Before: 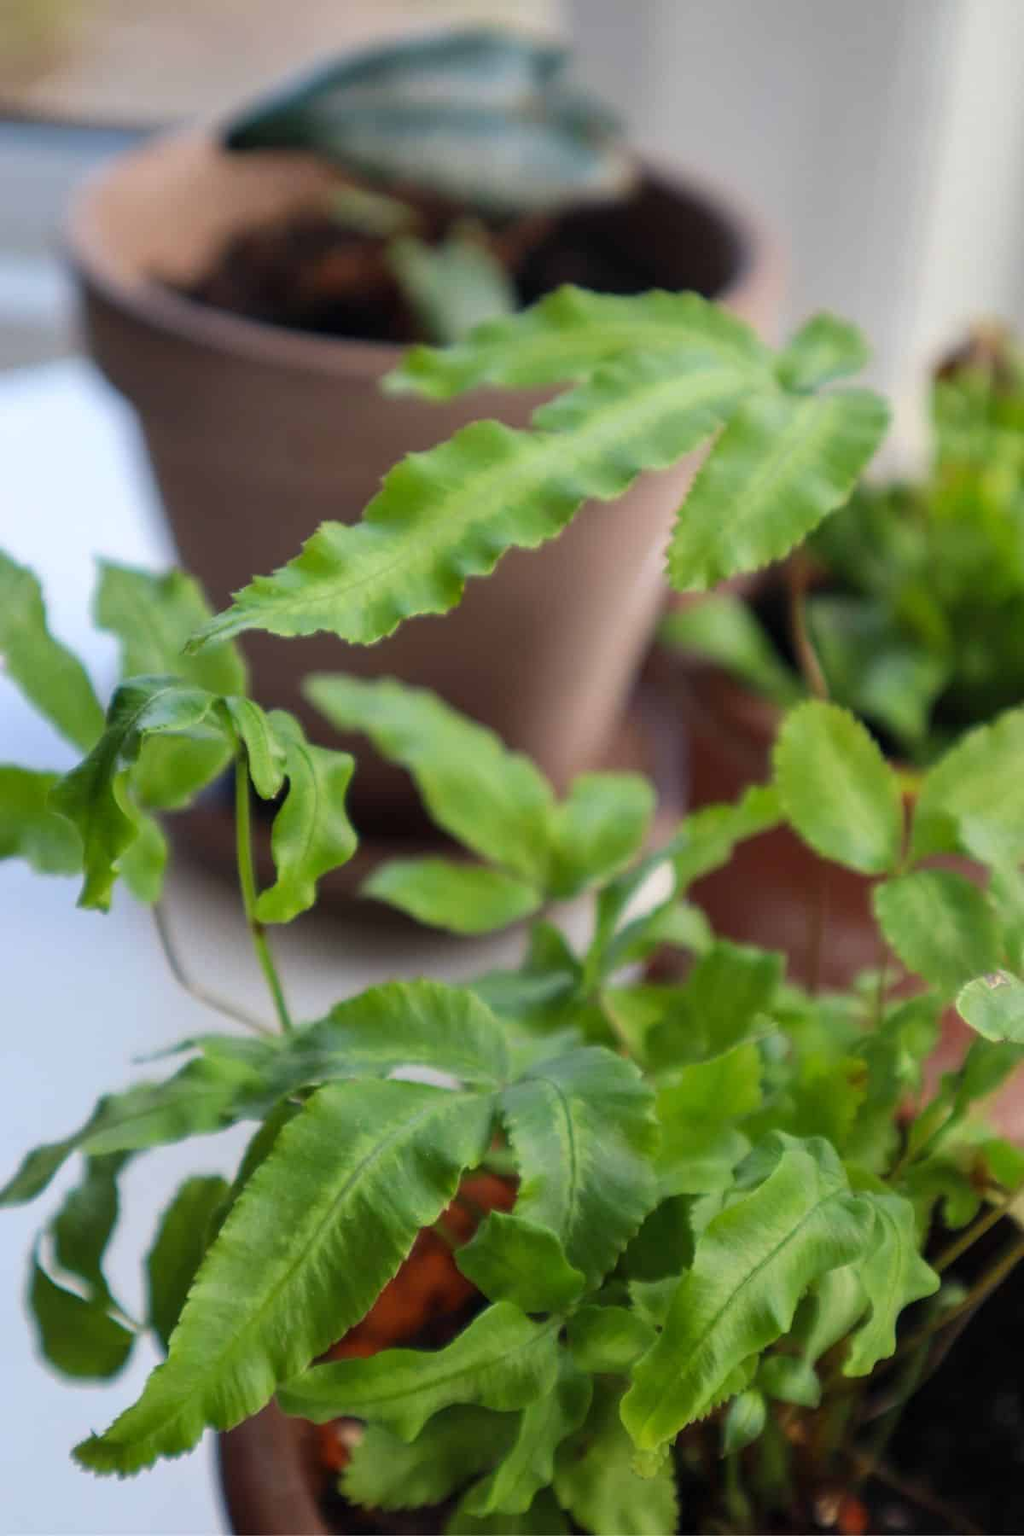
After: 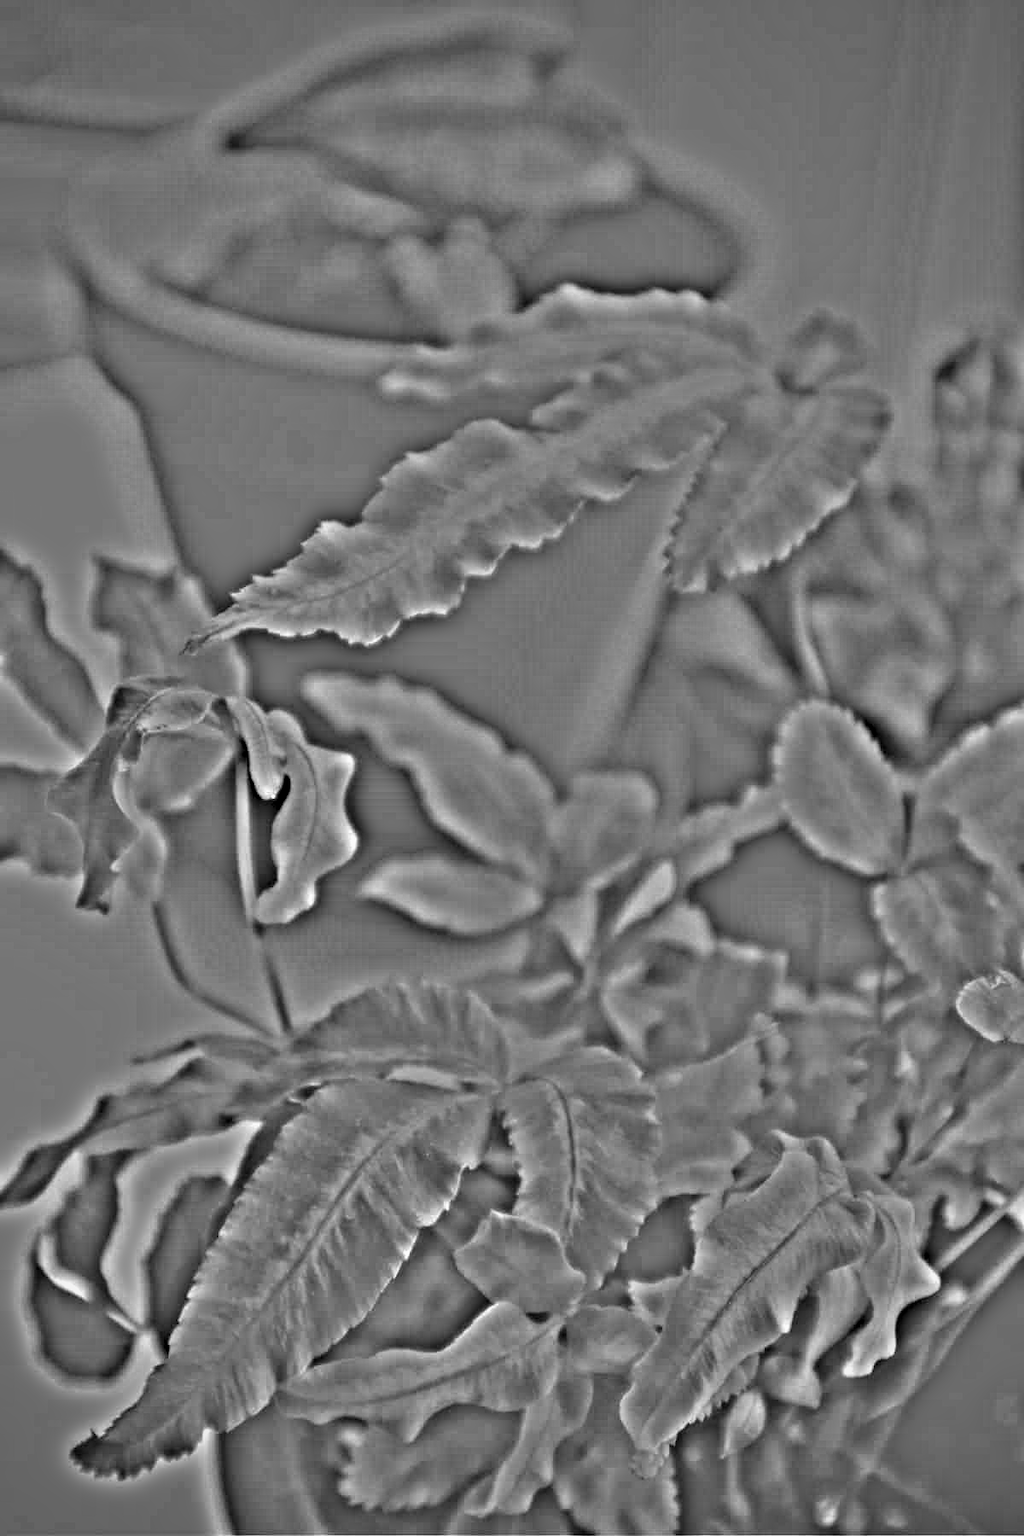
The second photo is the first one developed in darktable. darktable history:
shadows and highlights: shadows 43.71, white point adjustment -1.46, soften with gaussian
tone equalizer: on, module defaults
highpass: on, module defaults
vignetting: fall-off radius 60.92%
